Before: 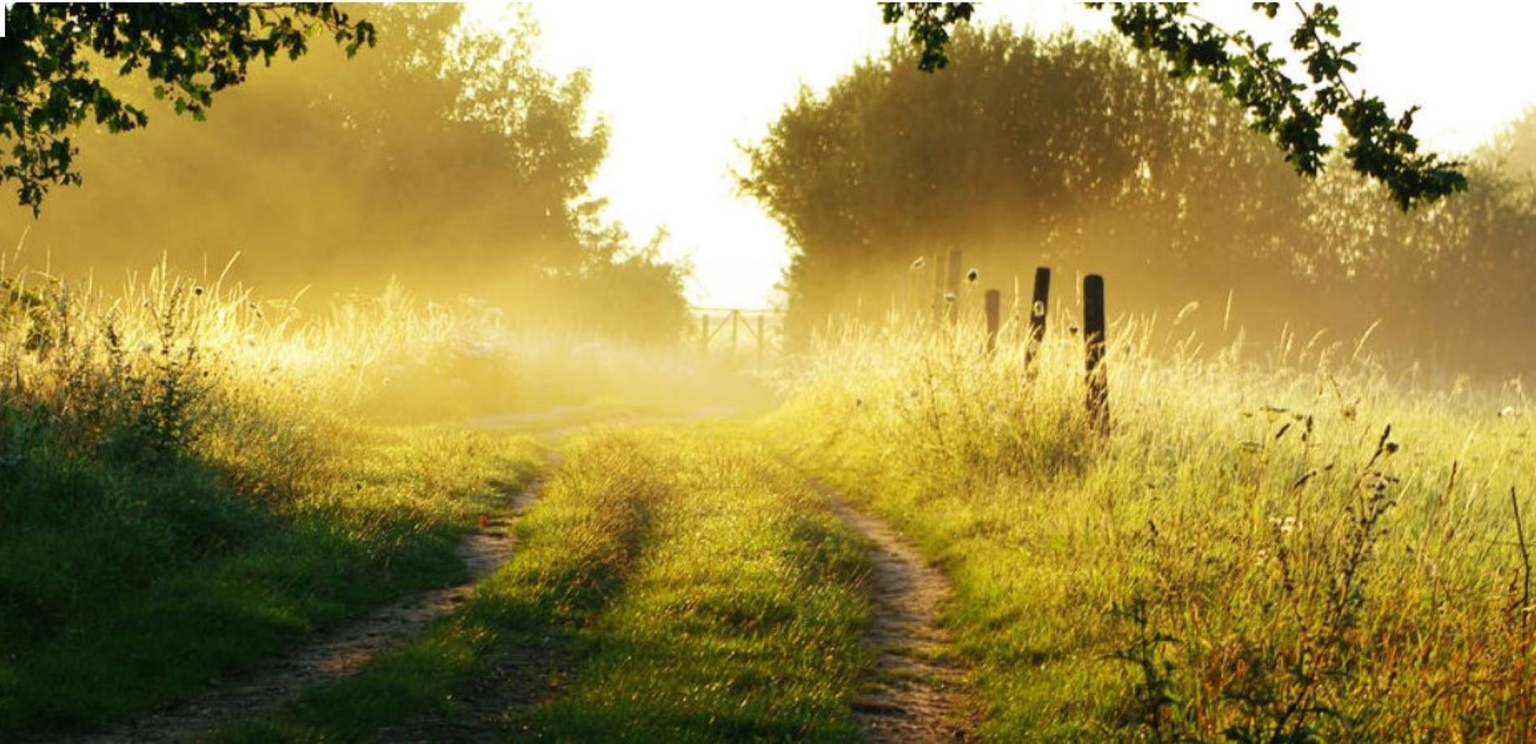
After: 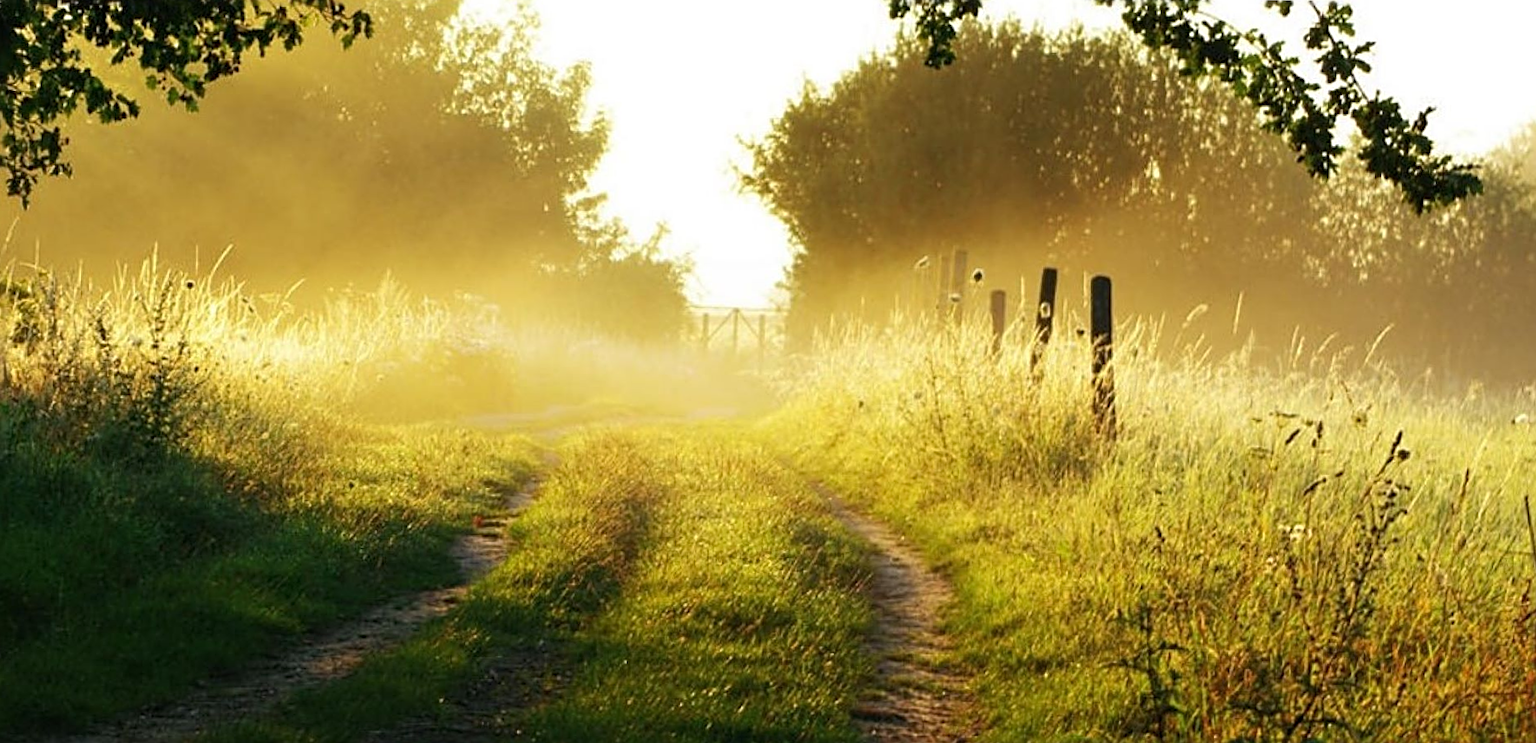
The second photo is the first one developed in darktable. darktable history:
sharpen: radius 2.531, amount 0.628
crop and rotate: angle -0.5°
